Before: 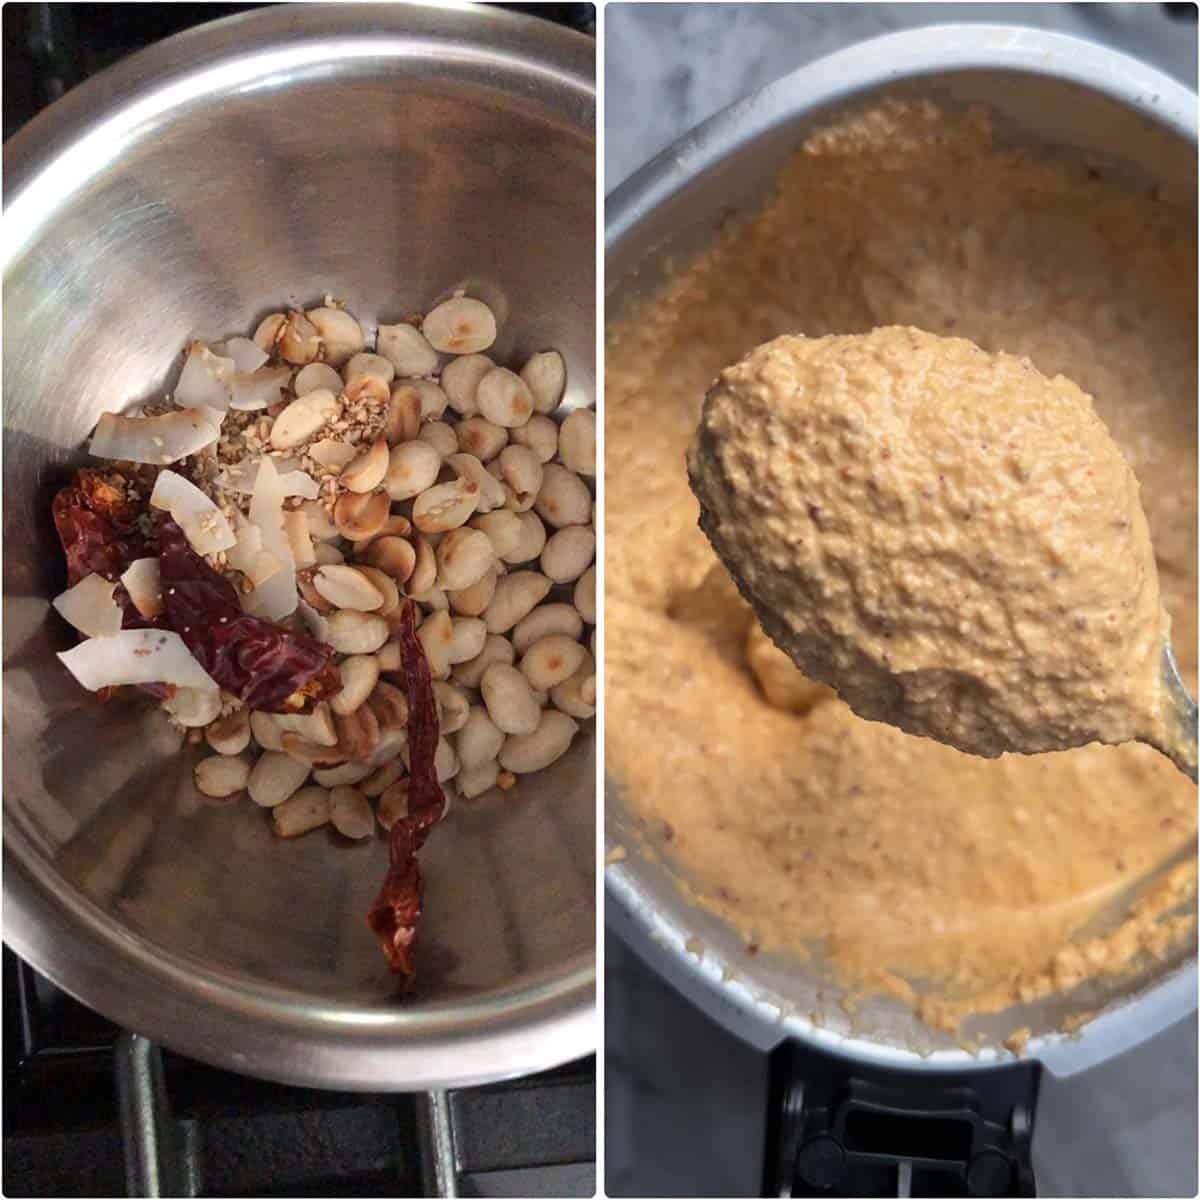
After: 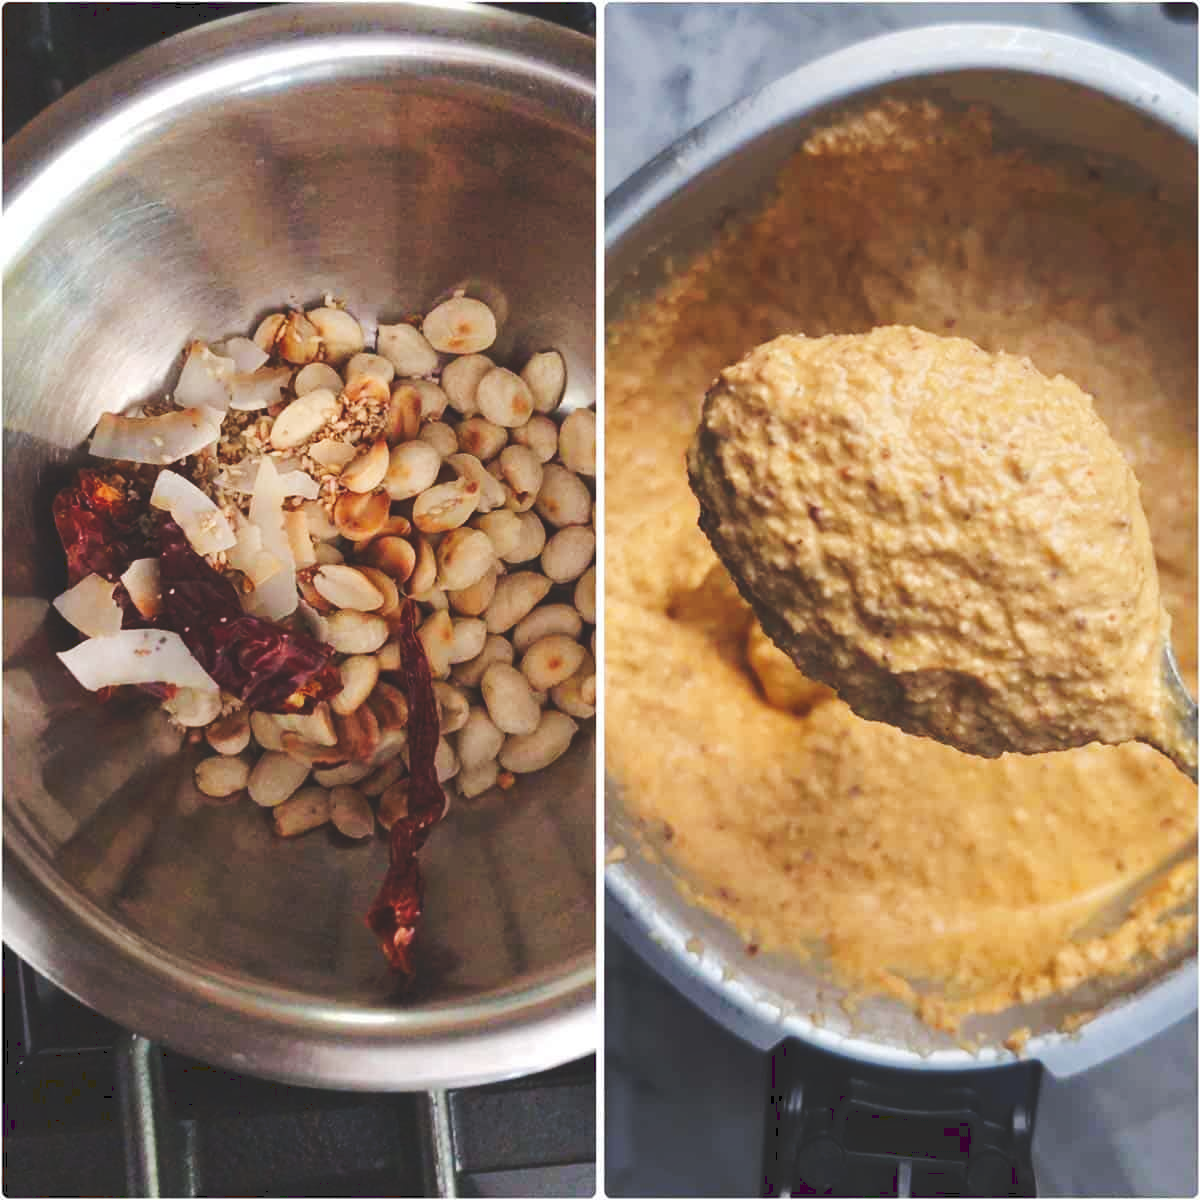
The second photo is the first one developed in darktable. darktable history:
tone curve: curves: ch0 [(0, 0) (0.003, 0.117) (0.011, 0.118) (0.025, 0.123) (0.044, 0.13) (0.069, 0.137) (0.1, 0.149) (0.136, 0.157) (0.177, 0.184) (0.224, 0.217) (0.277, 0.257) (0.335, 0.324) (0.399, 0.406) (0.468, 0.511) (0.543, 0.609) (0.623, 0.712) (0.709, 0.8) (0.801, 0.877) (0.898, 0.938) (1, 1)], preserve colors none
shadows and highlights: on, module defaults
